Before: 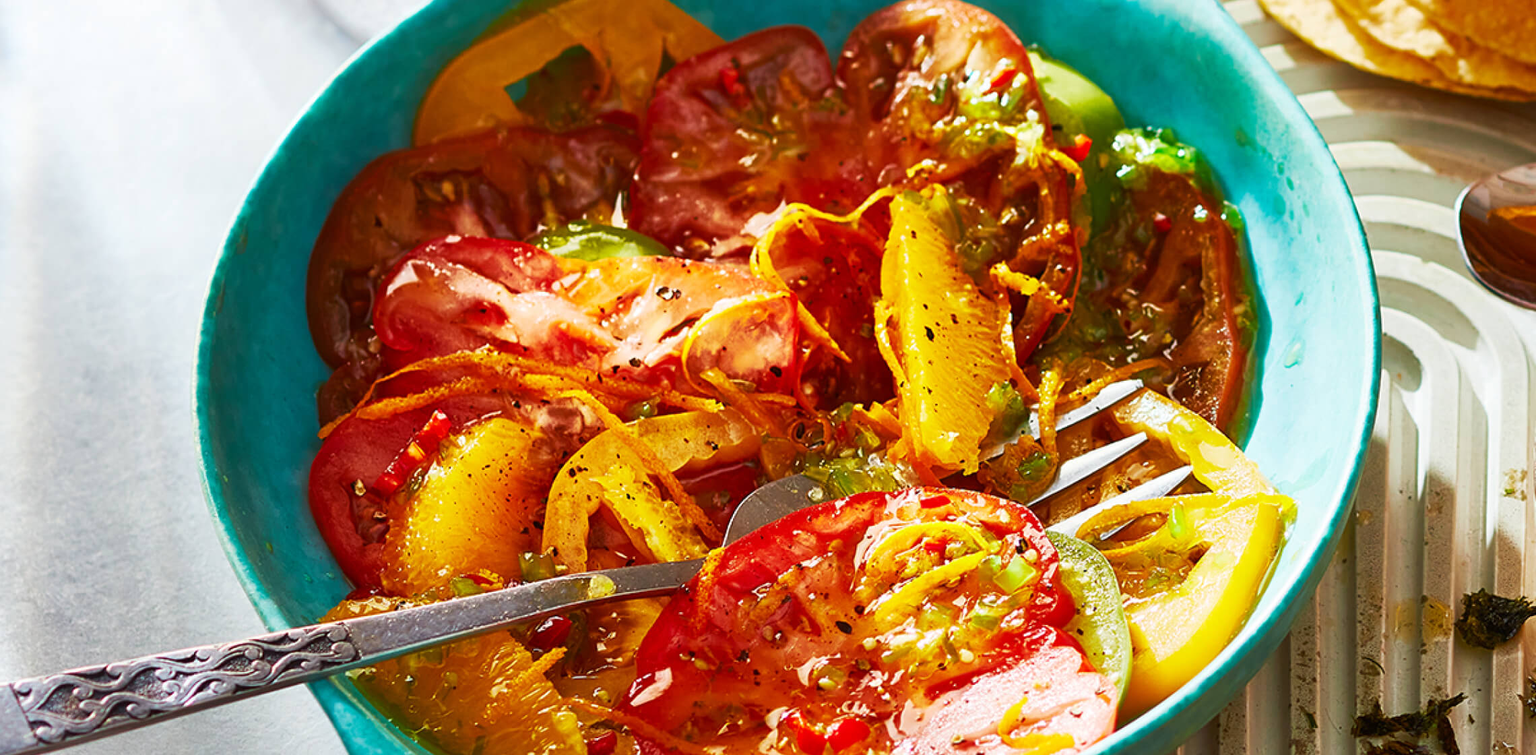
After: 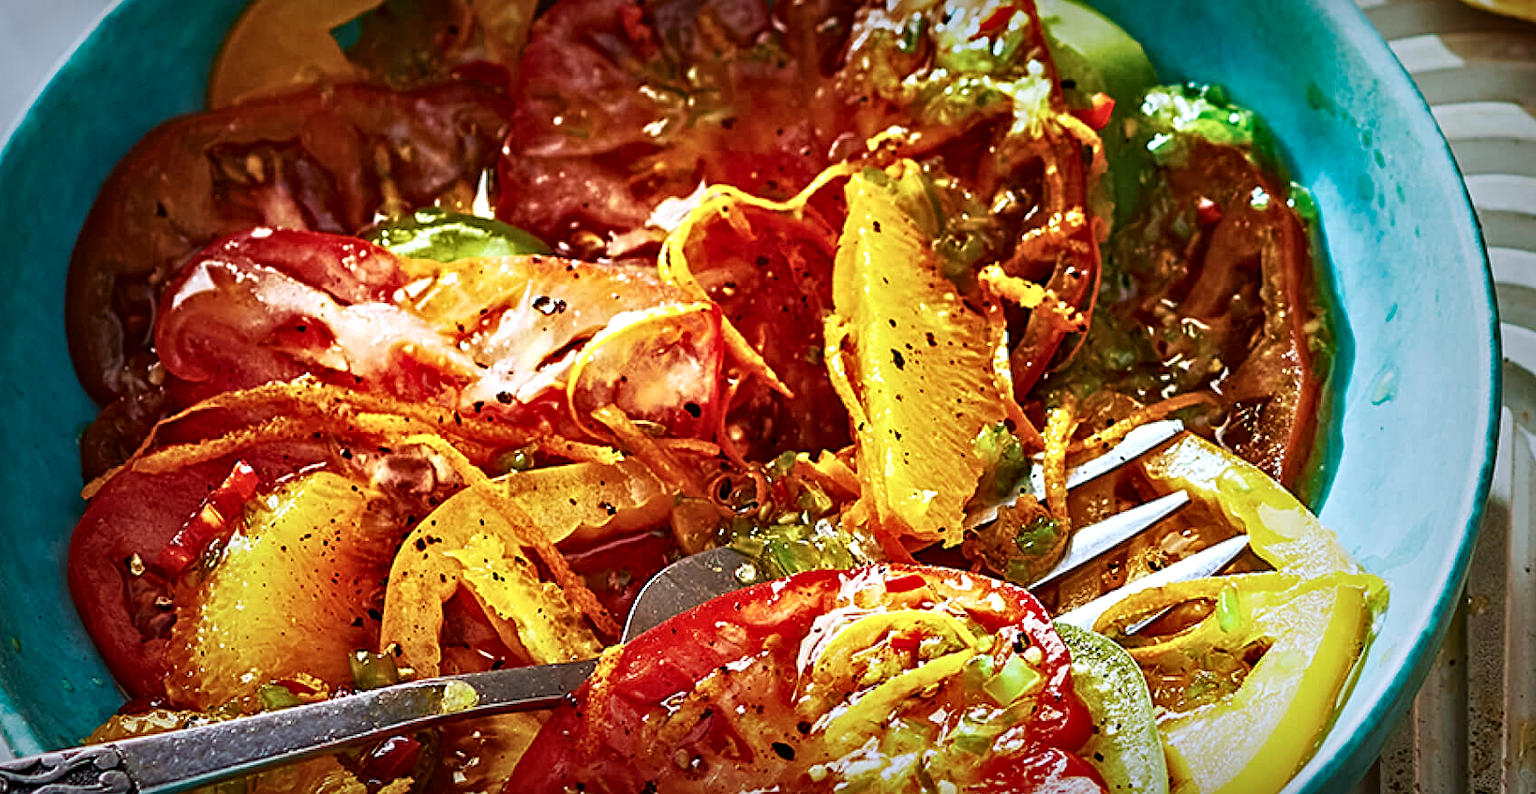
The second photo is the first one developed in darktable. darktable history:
color calibration: x 0.37, y 0.382, temperature 4313.32 K
contrast equalizer: octaves 7, y [[0.5, 0.542, 0.583, 0.625, 0.667, 0.708], [0.5 ×6], [0.5 ×6], [0 ×6], [0 ×6]]
crop: left 16.768%, top 8.653%, right 8.362%, bottom 12.485%
vignetting: fall-off start 53.2%, brightness -0.594, saturation 0, automatic ratio true, width/height ratio 1.313, shape 0.22, unbound false
